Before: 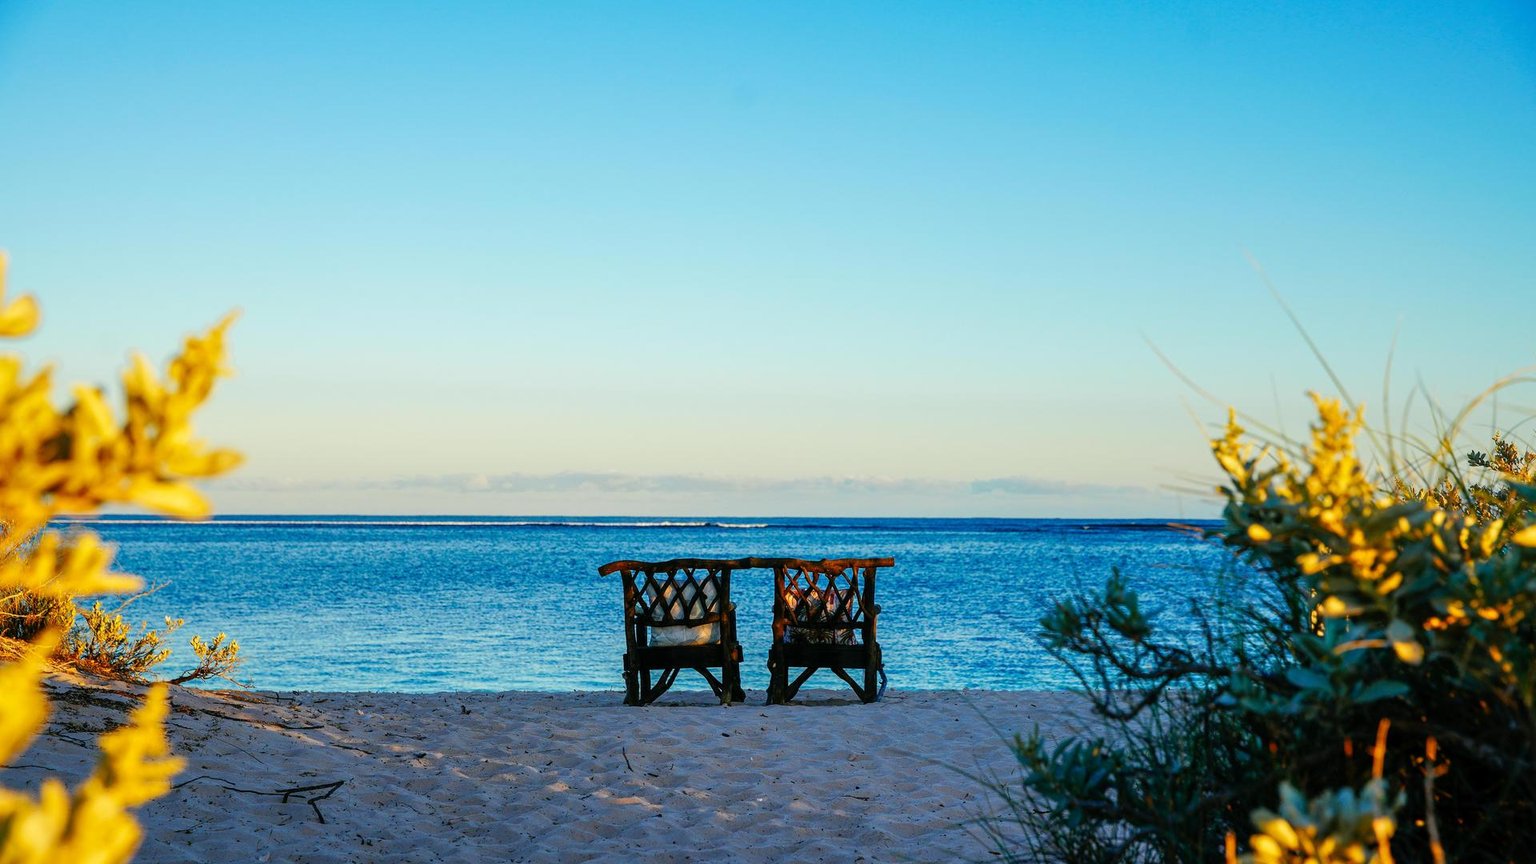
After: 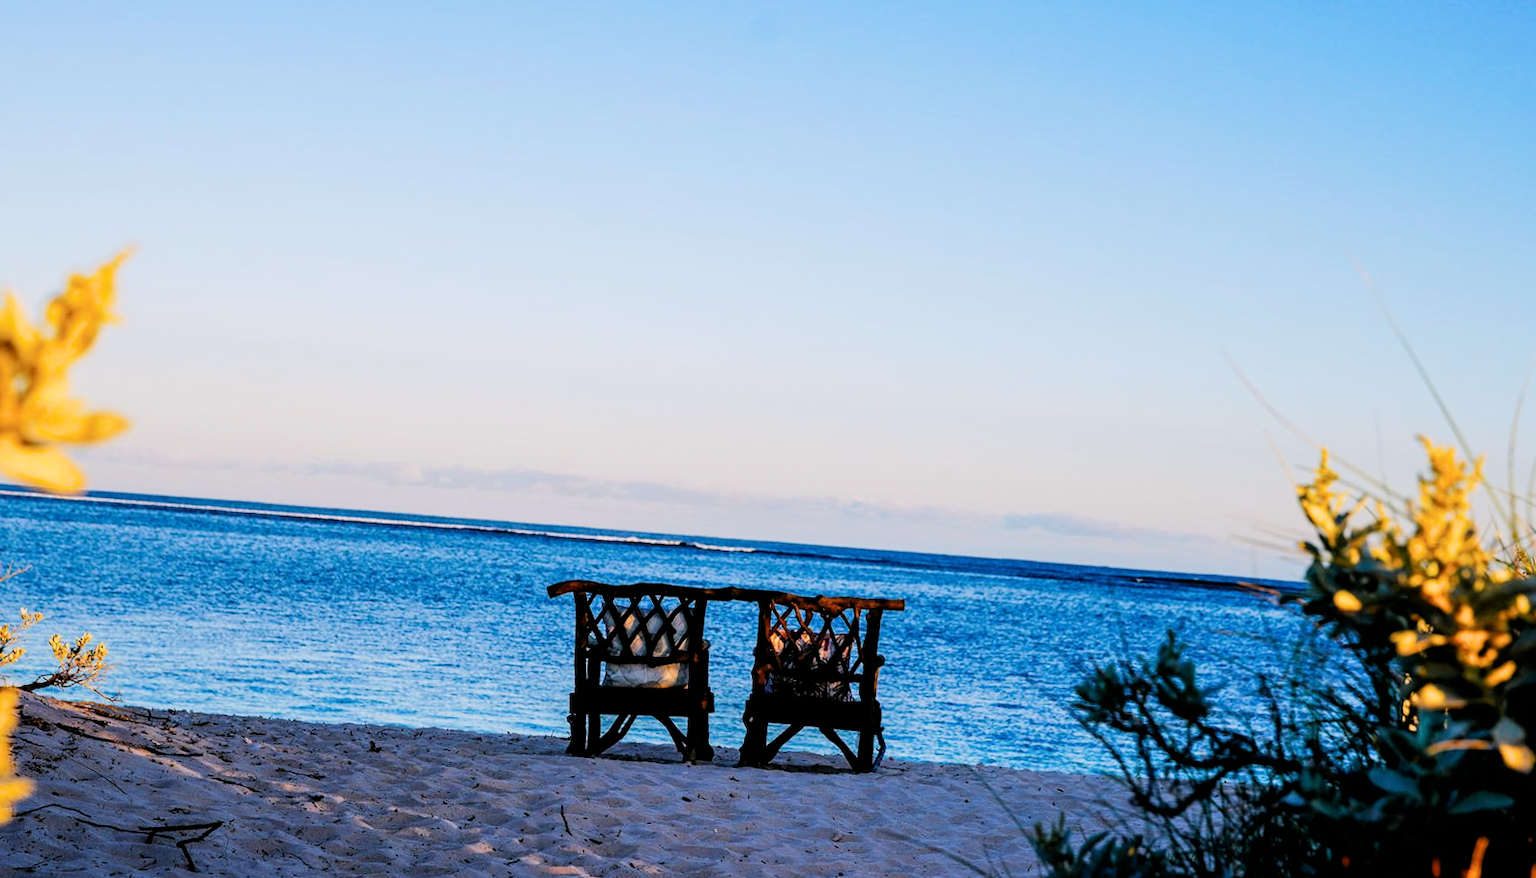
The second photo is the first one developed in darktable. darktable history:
white balance: red 1.066, blue 1.119
rotate and perspective: rotation 0.8°, automatic cropping off
crop and rotate: angle -3.27°, left 5.211%, top 5.211%, right 4.607%, bottom 4.607%
filmic rgb: black relative exposure -5 EV, white relative exposure 3.5 EV, hardness 3.19, contrast 1.4, highlights saturation mix -50%
